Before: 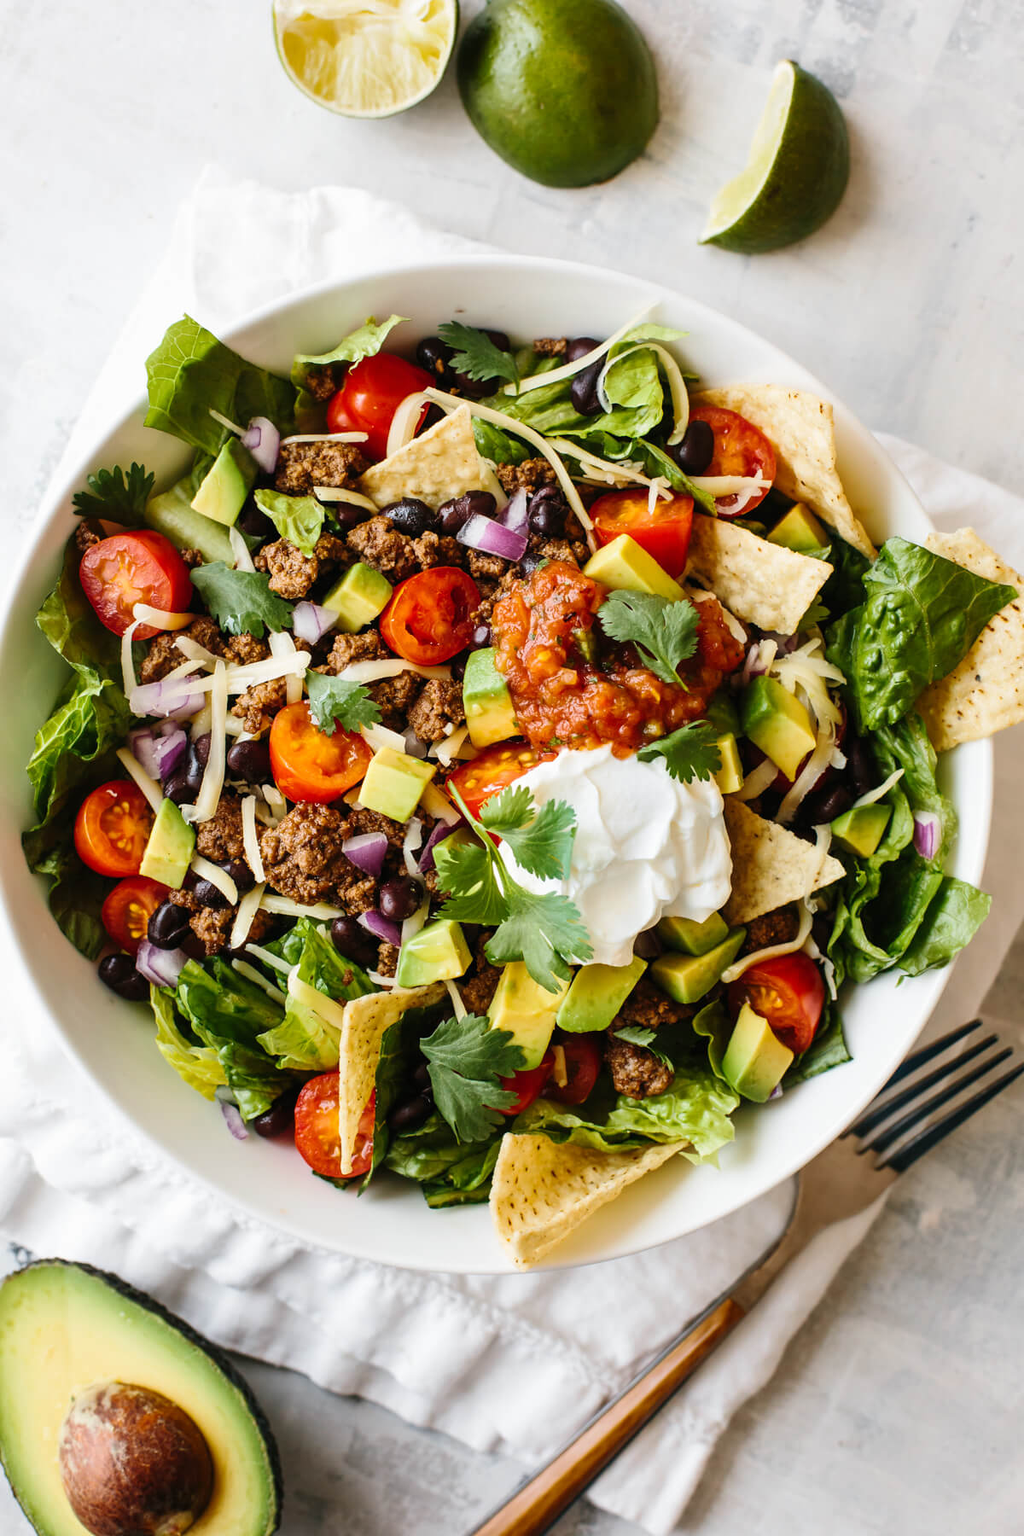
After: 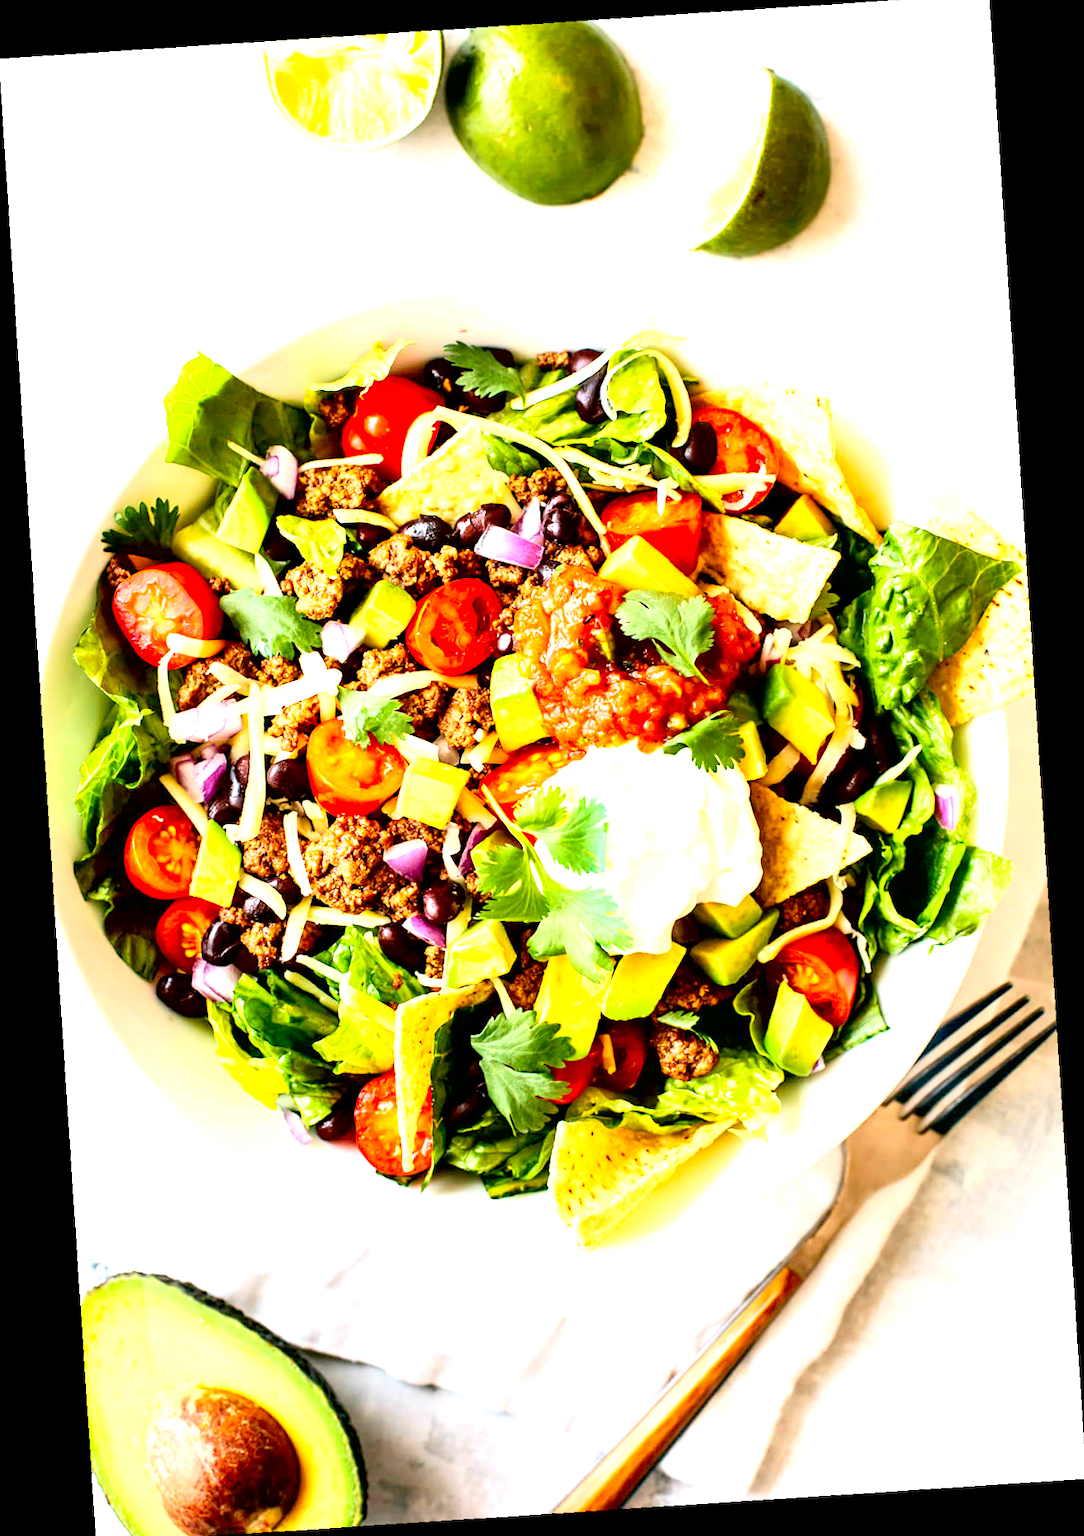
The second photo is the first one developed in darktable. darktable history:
exposure: black level correction 0.009, exposure 1.425 EV, compensate highlight preservation false
contrast brightness saturation: contrast 0.2, brightness 0.16, saturation 0.22
rotate and perspective: rotation -4.25°, automatic cropping off
crop and rotate: angle -0.5°
